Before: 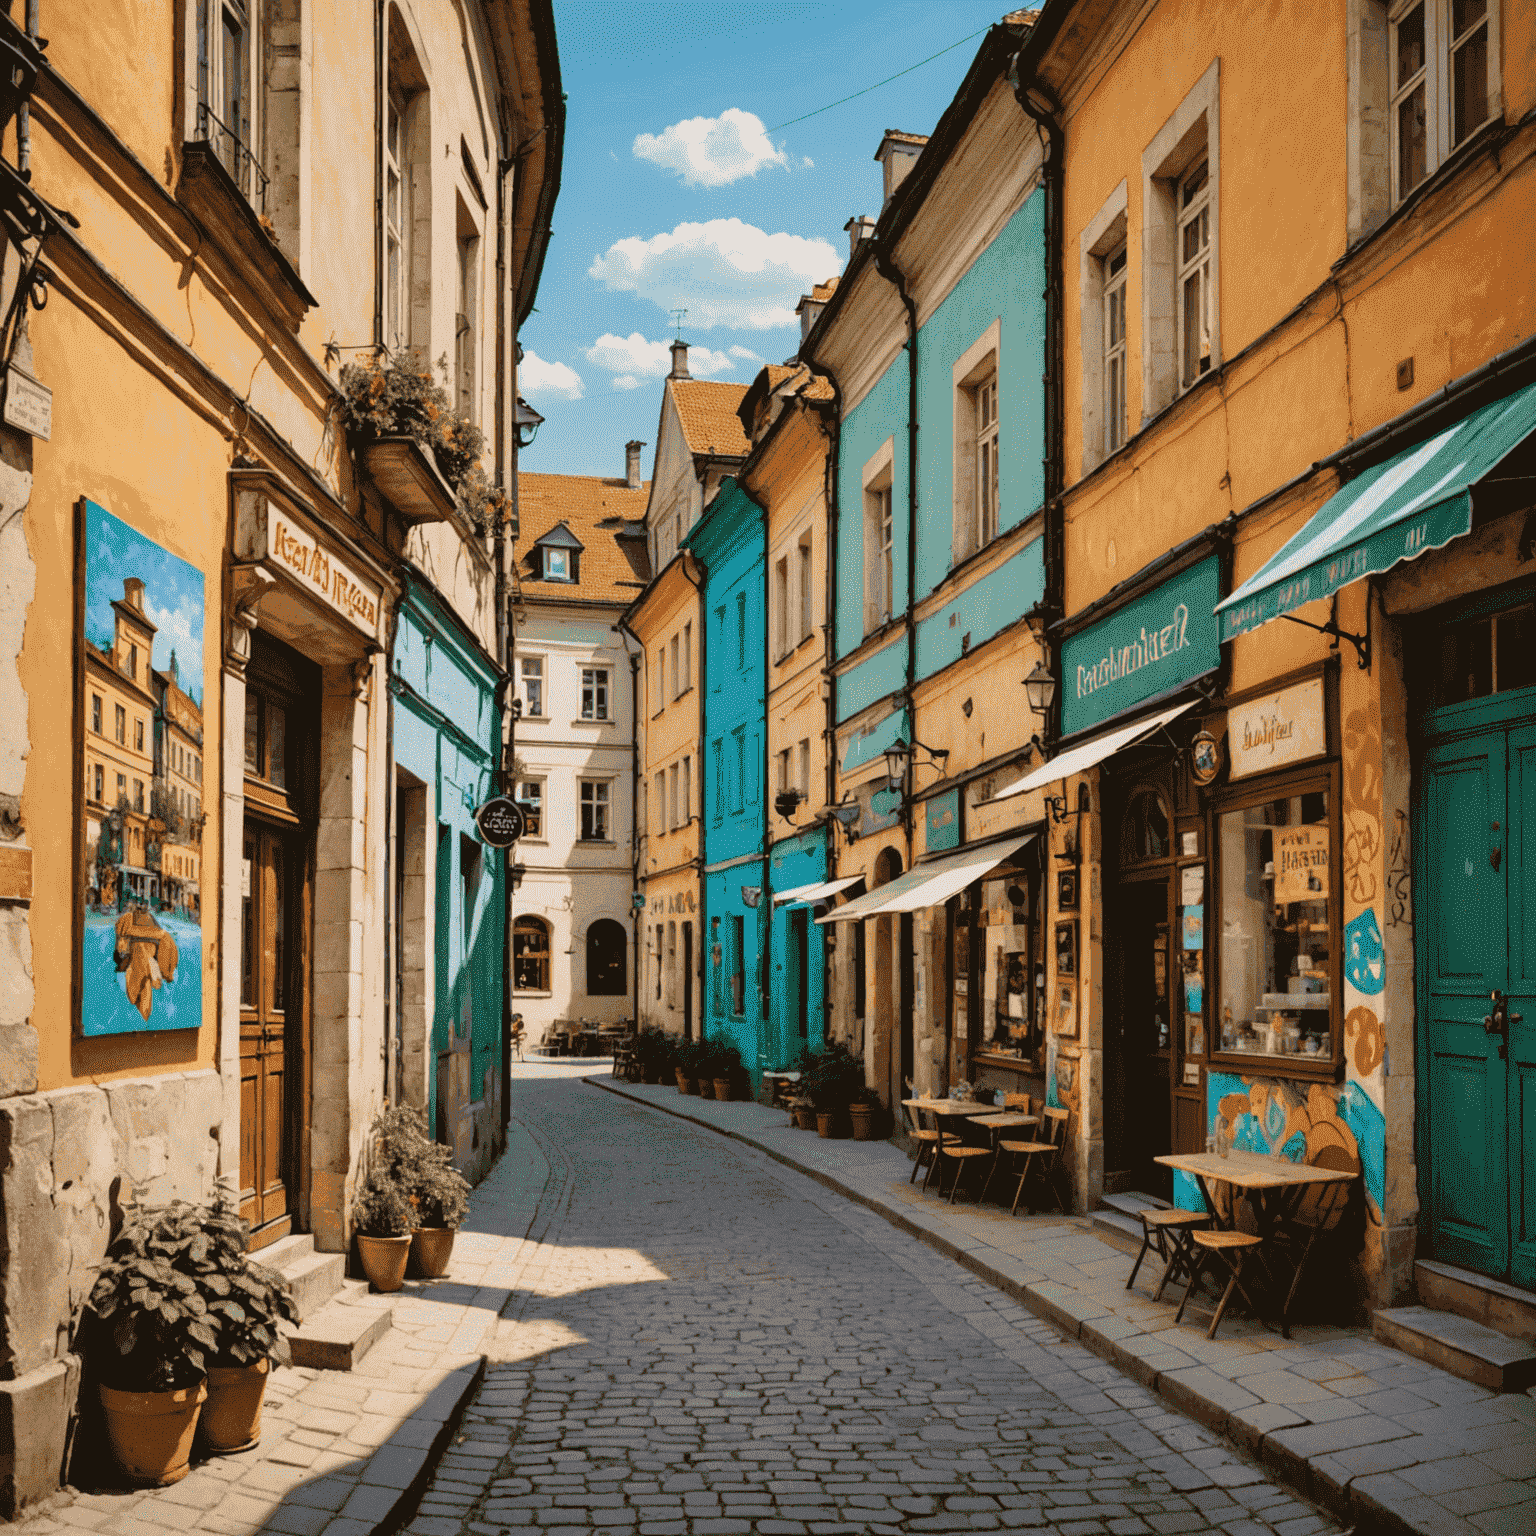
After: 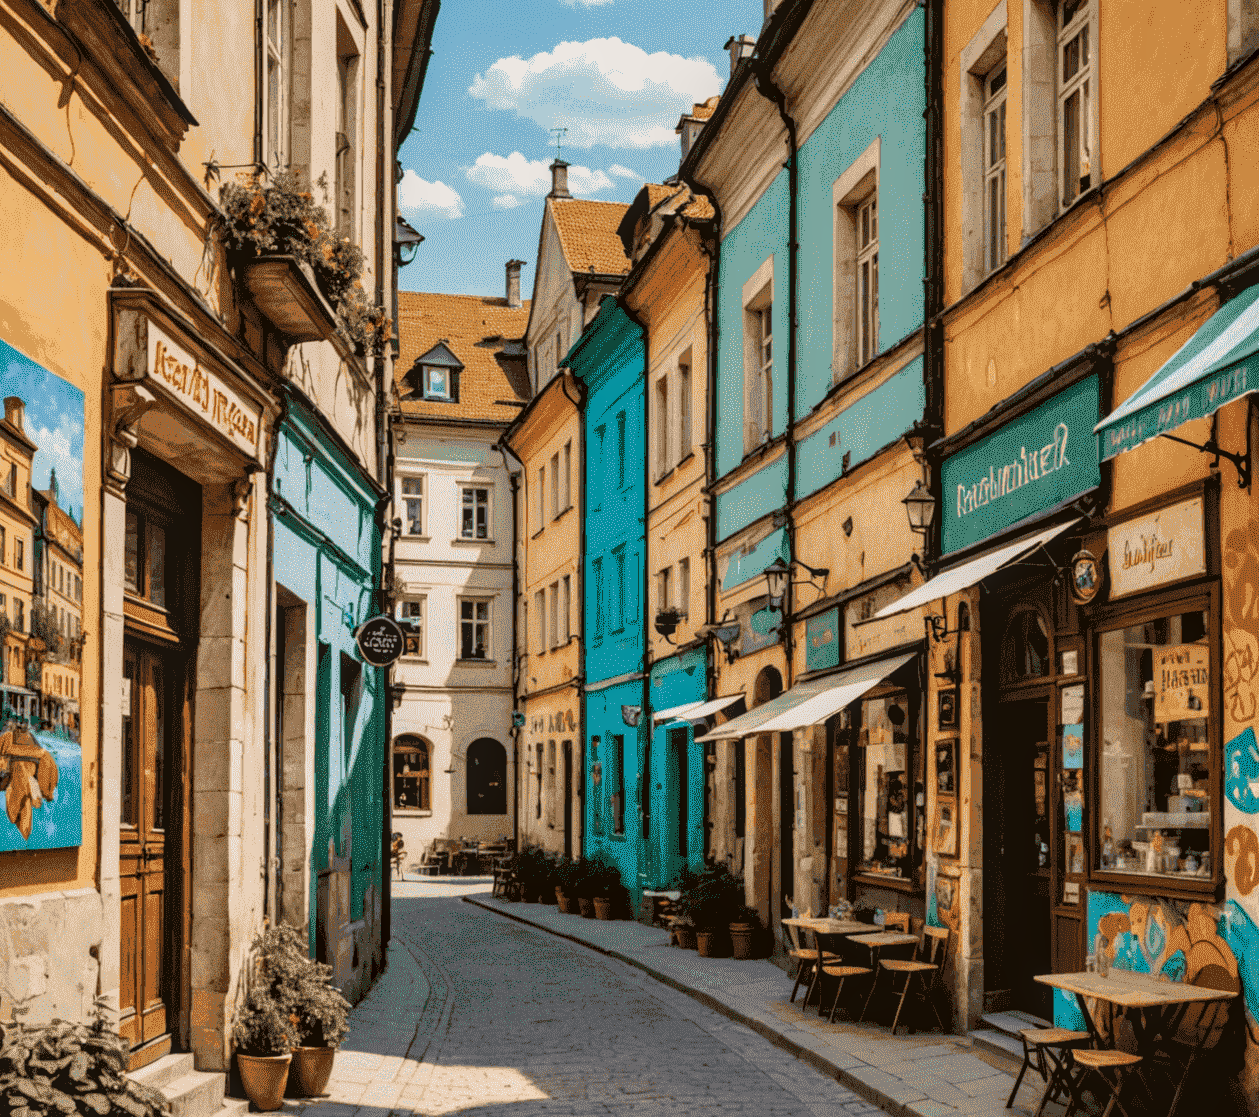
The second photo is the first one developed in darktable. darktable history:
tone curve: curves: ch0 [(0, 0) (0.003, 0.003) (0.011, 0.011) (0.025, 0.025) (0.044, 0.044) (0.069, 0.069) (0.1, 0.099) (0.136, 0.135) (0.177, 0.177) (0.224, 0.224) (0.277, 0.276) (0.335, 0.334) (0.399, 0.398) (0.468, 0.467) (0.543, 0.547) (0.623, 0.626) (0.709, 0.712) (0.801, 0.802) (0.898, 0.898) (1, 1)], preserve colors none
crop: left 7.856%, top 11.836%, right 10.12%, bottom 15.387%
local contrast: on, module defaults
